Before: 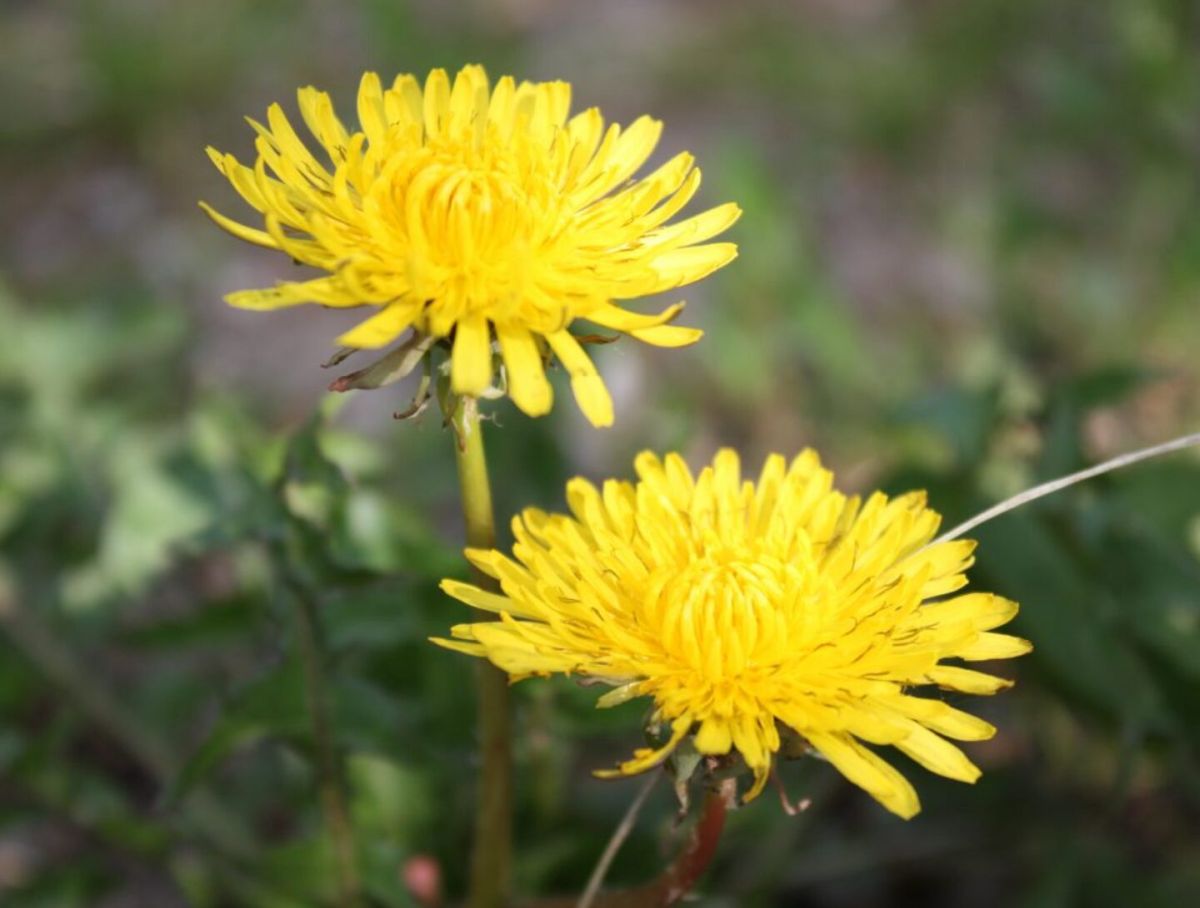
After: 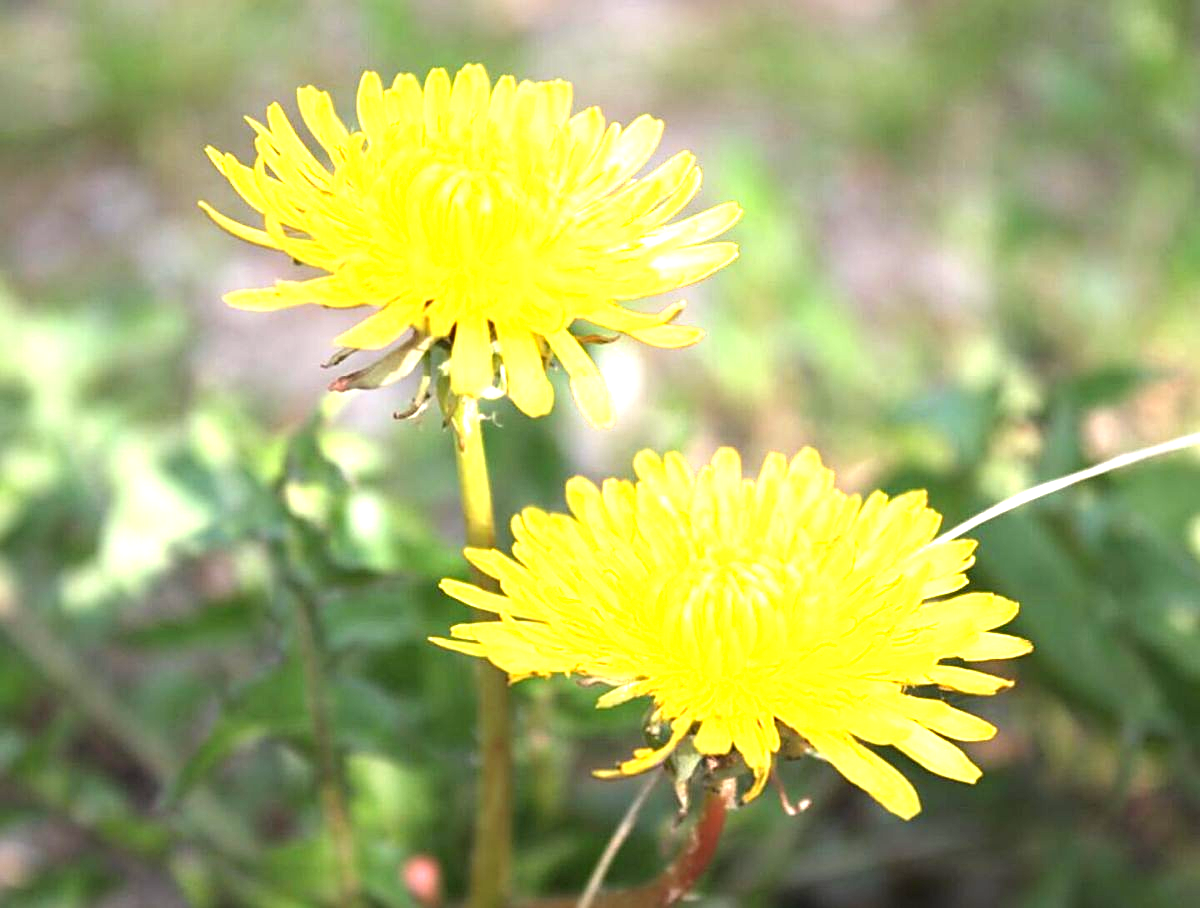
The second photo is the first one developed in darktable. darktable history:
sharpen: on, module defaults
exposure: black level correction 0, exposure 1.743 EV, compensate exposure bias true, compensate highlight preservation false
